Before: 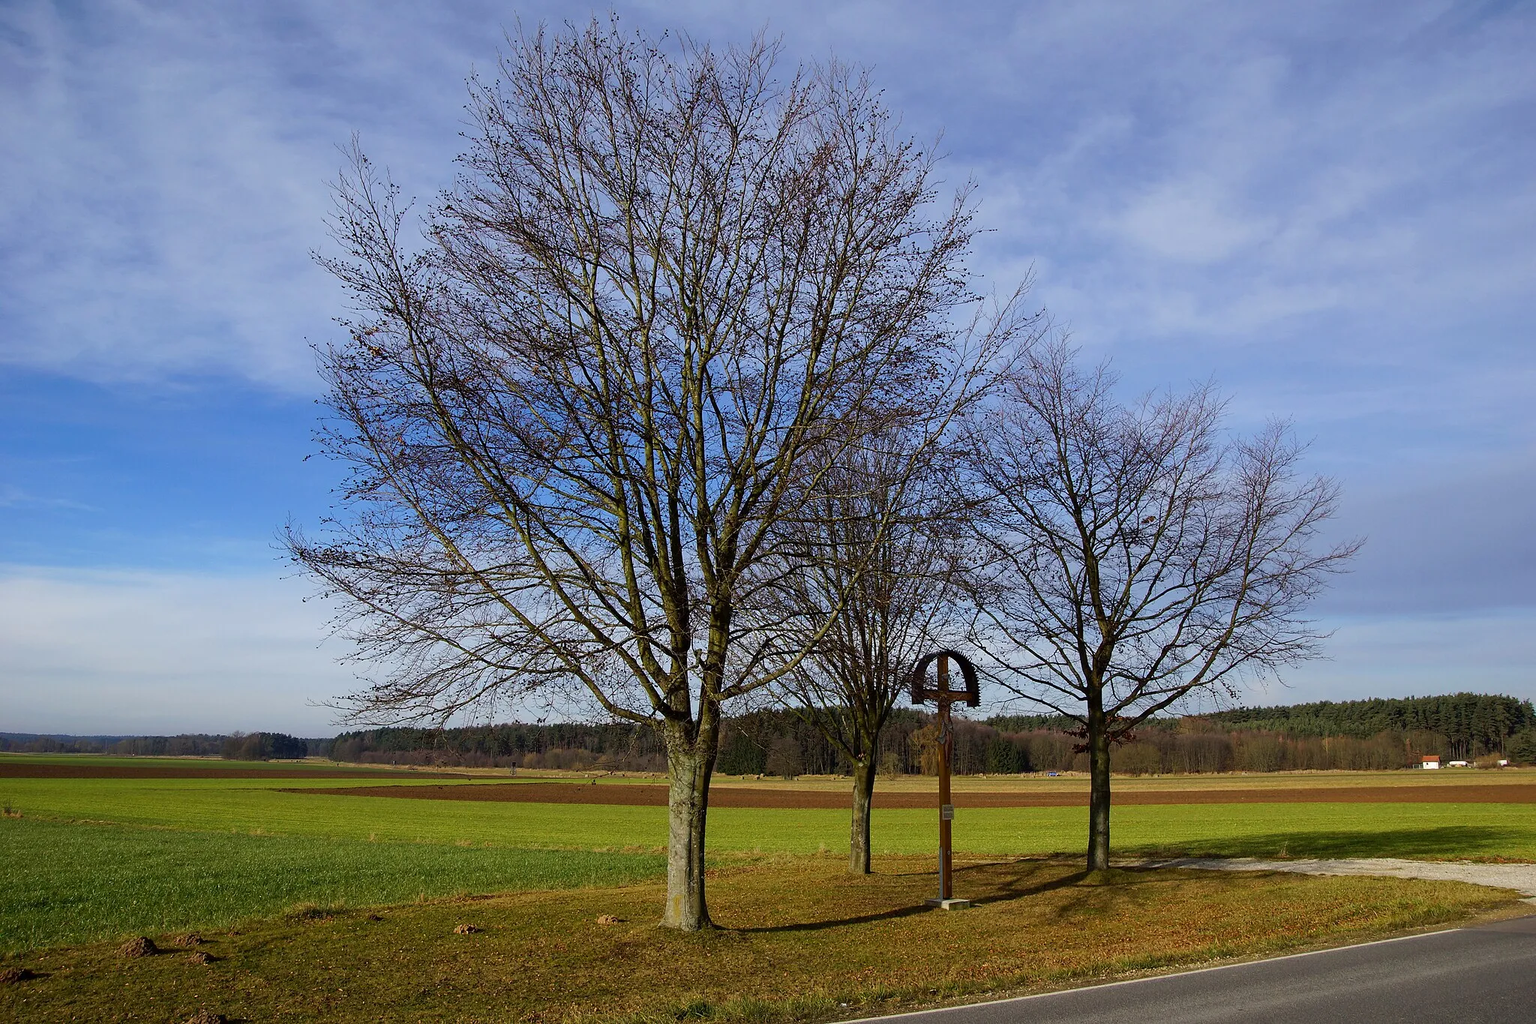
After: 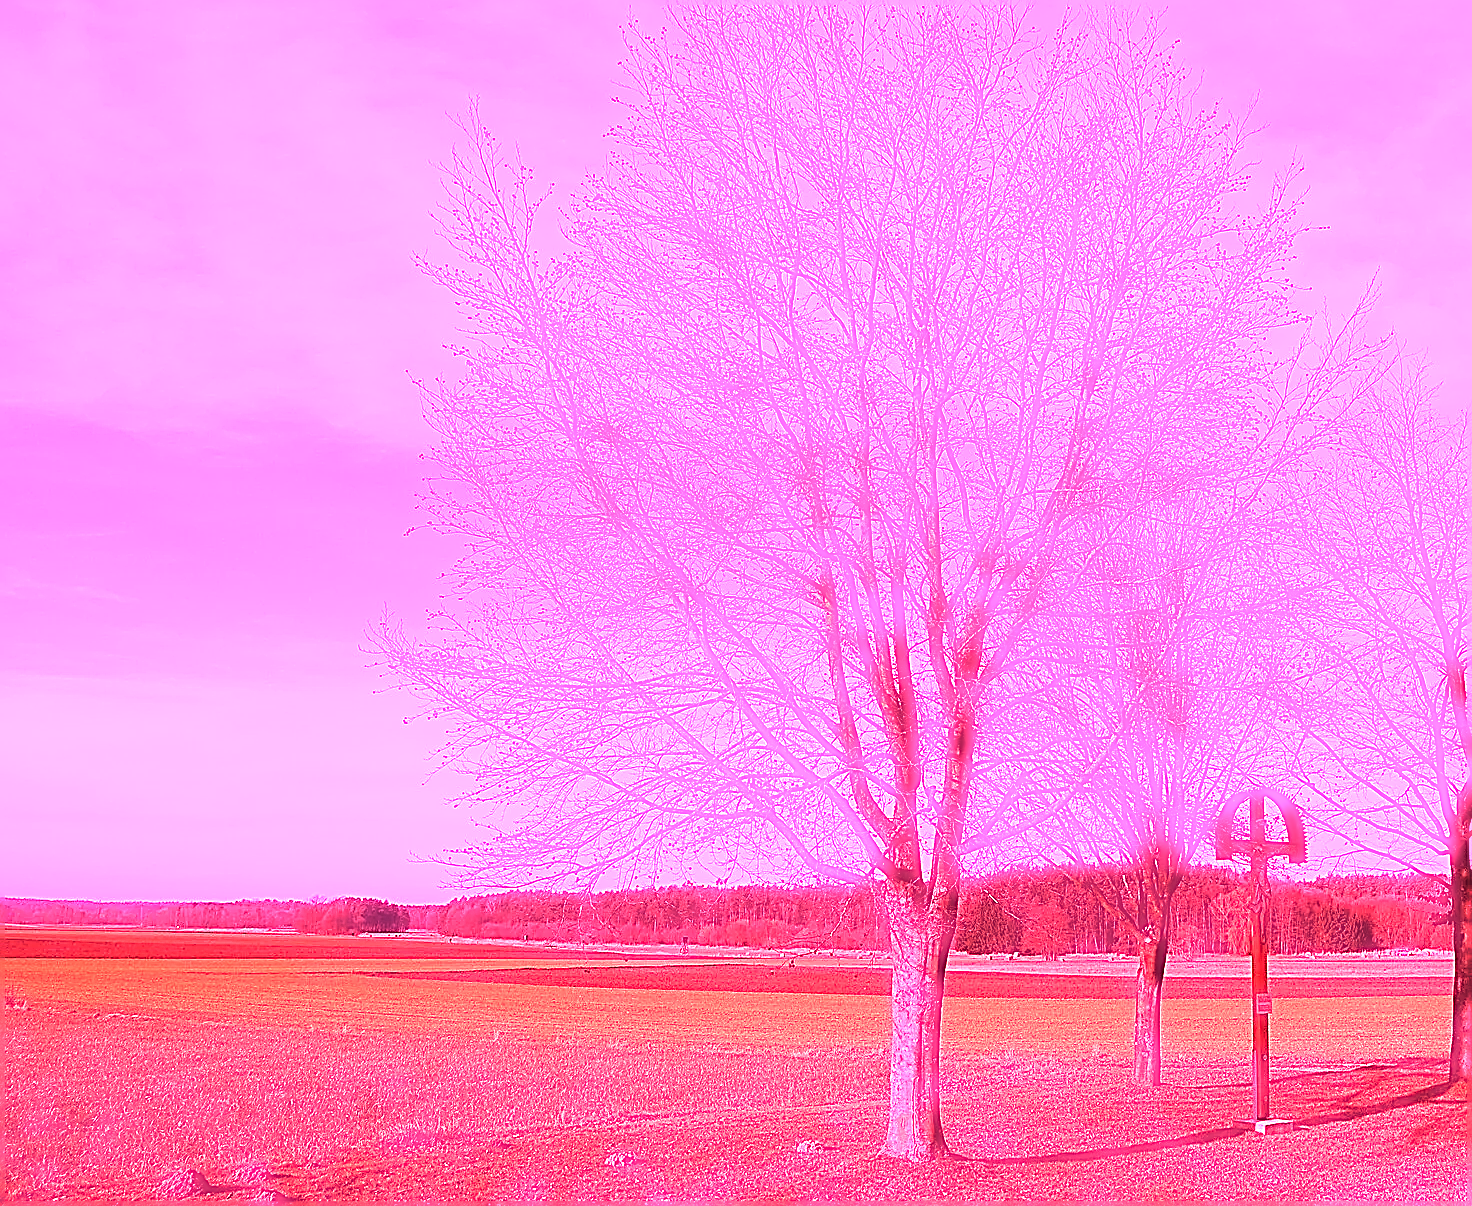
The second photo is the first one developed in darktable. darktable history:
crop: top 5.803%, right 27.864%, bottom 5.804%
haze removal: strength -0.9, distance 0.225, compatibility mode true, adaptive false
sharpen: amount 1
white balance: red 4.26, blue 1.802
